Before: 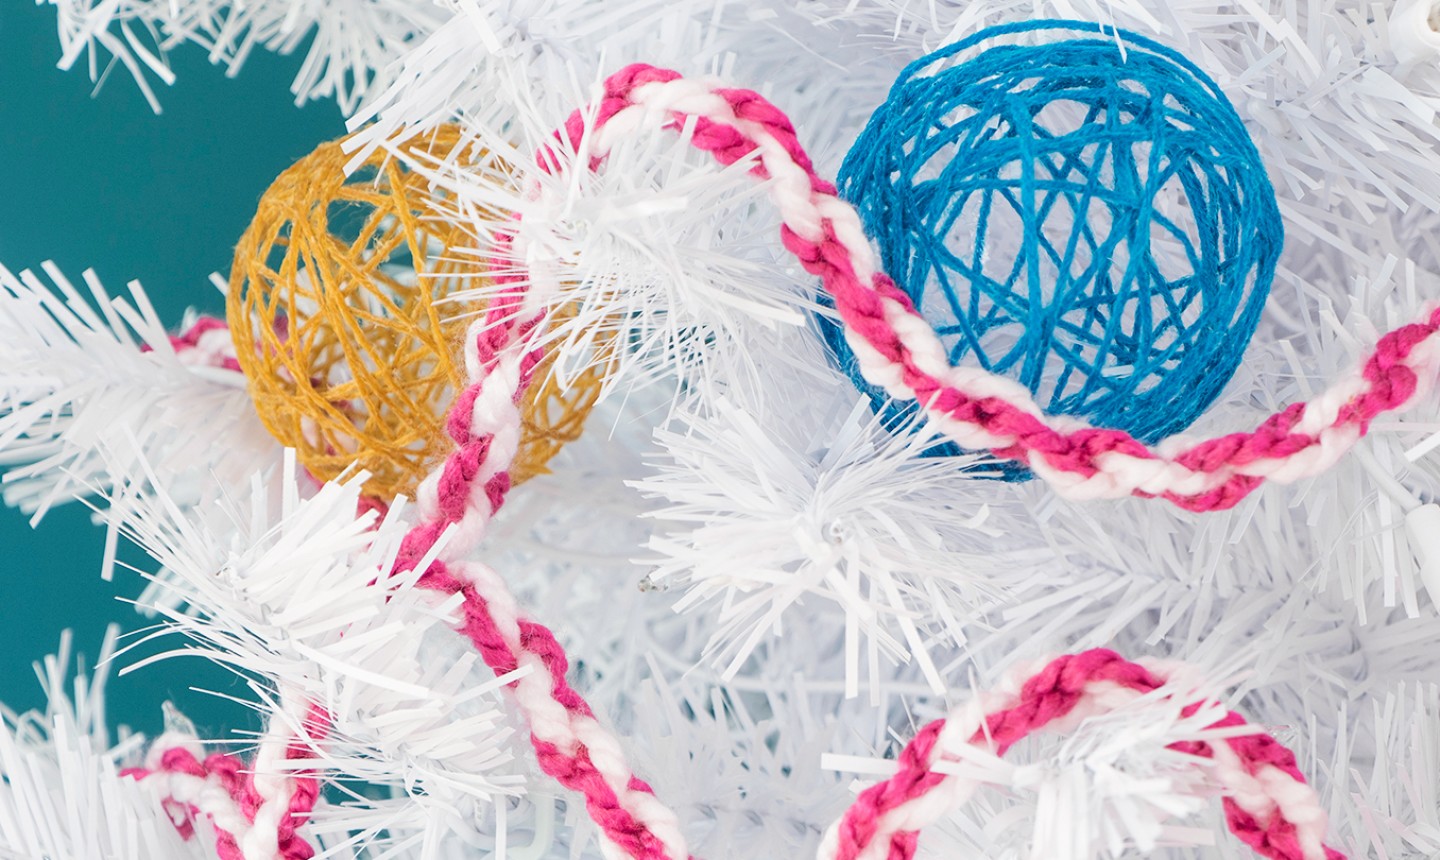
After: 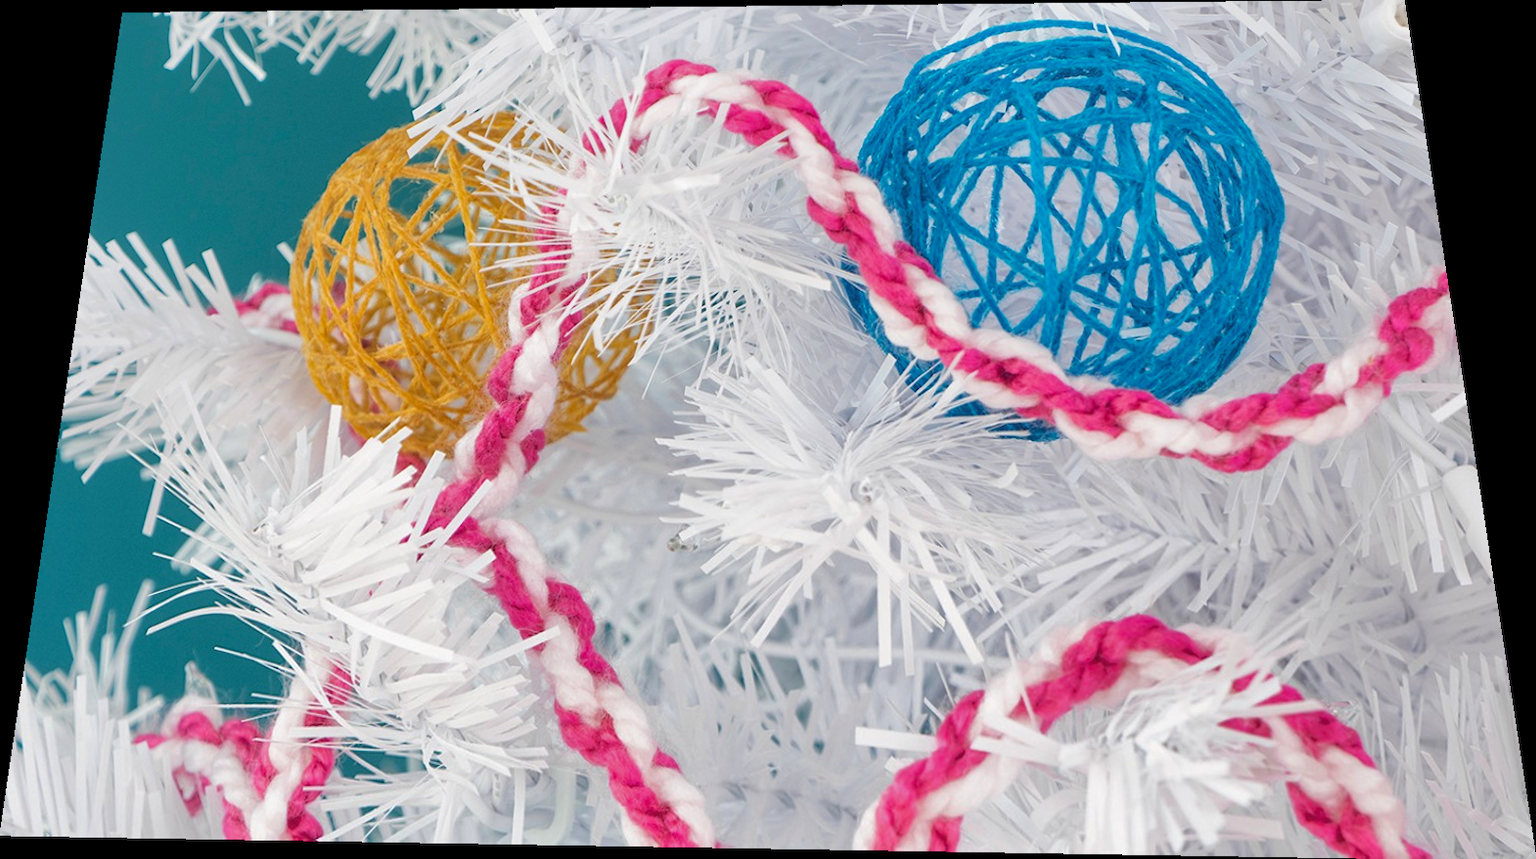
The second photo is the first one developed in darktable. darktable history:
rotate and perspective: rotation 0.128°, lens shift (vertical) -0.181, lens shift (horizontal) -0.044, shear 0.001, automatic cropping off
shadows and highlights: on, module defaults
